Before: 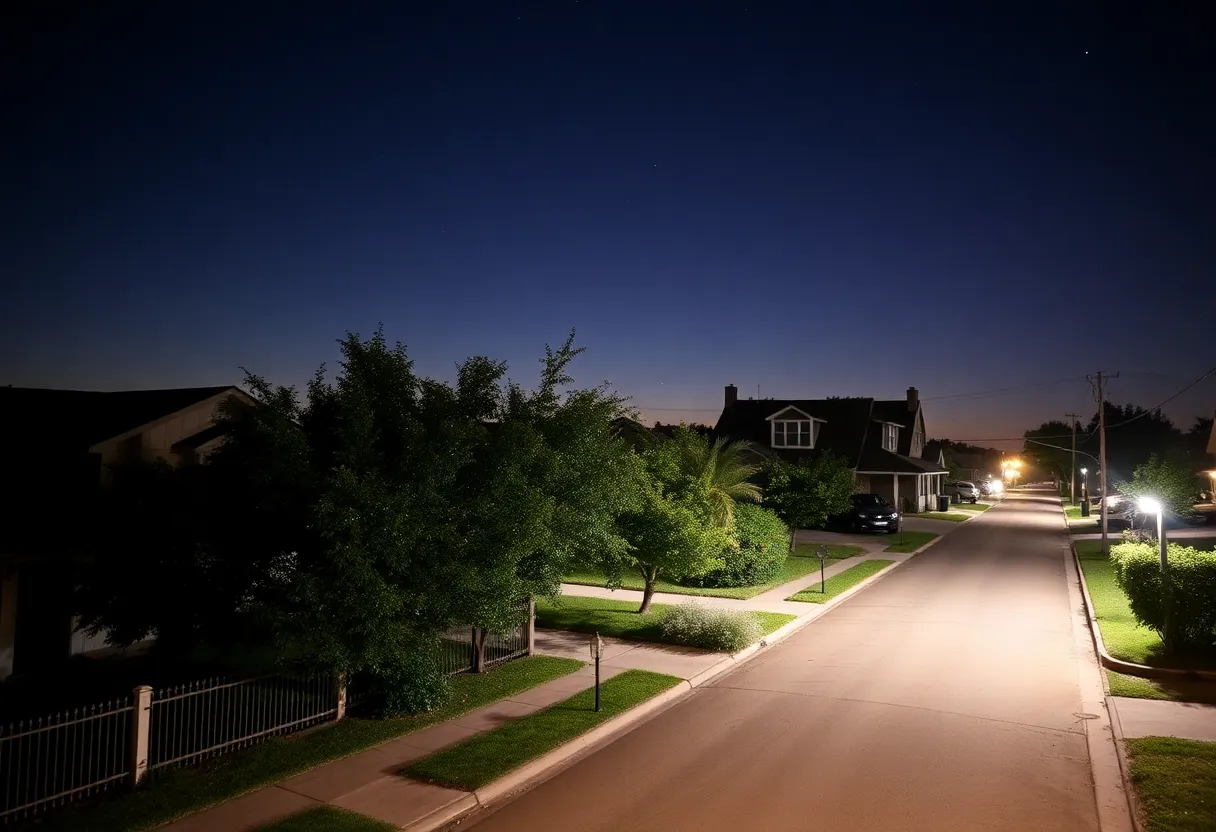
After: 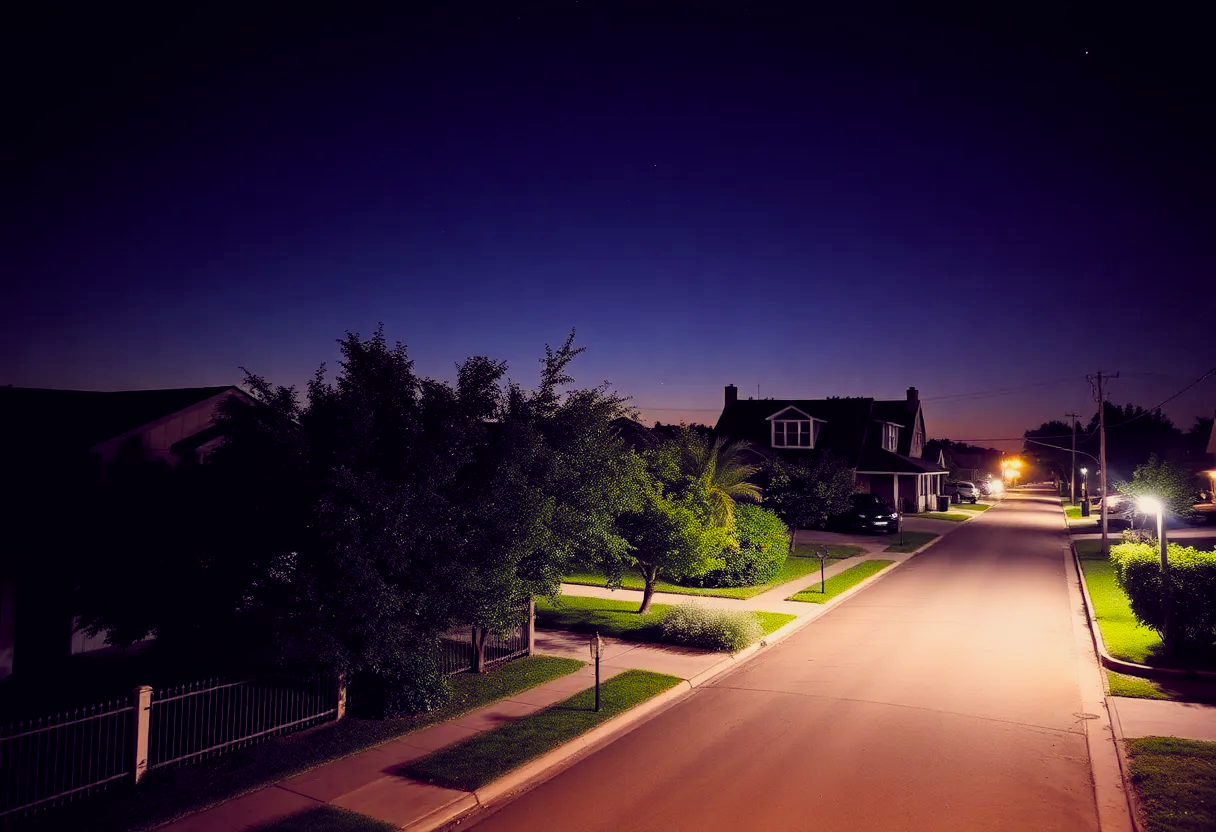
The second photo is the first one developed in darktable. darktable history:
color balance: lift [1.001, 0.997, 0.99, 1.01], gamma [1.007, 1, 0.975, 1.025], gain [1, 1.065, 1.052, 0.935], contrast 13.25%
filmic rgb: black relative exposure -8.15 EV, white relative exposure 3.76 EV, hardness 4.46
color balance rgb: perceptual saturation grading › global saturation 30%, global vibrance 20%
